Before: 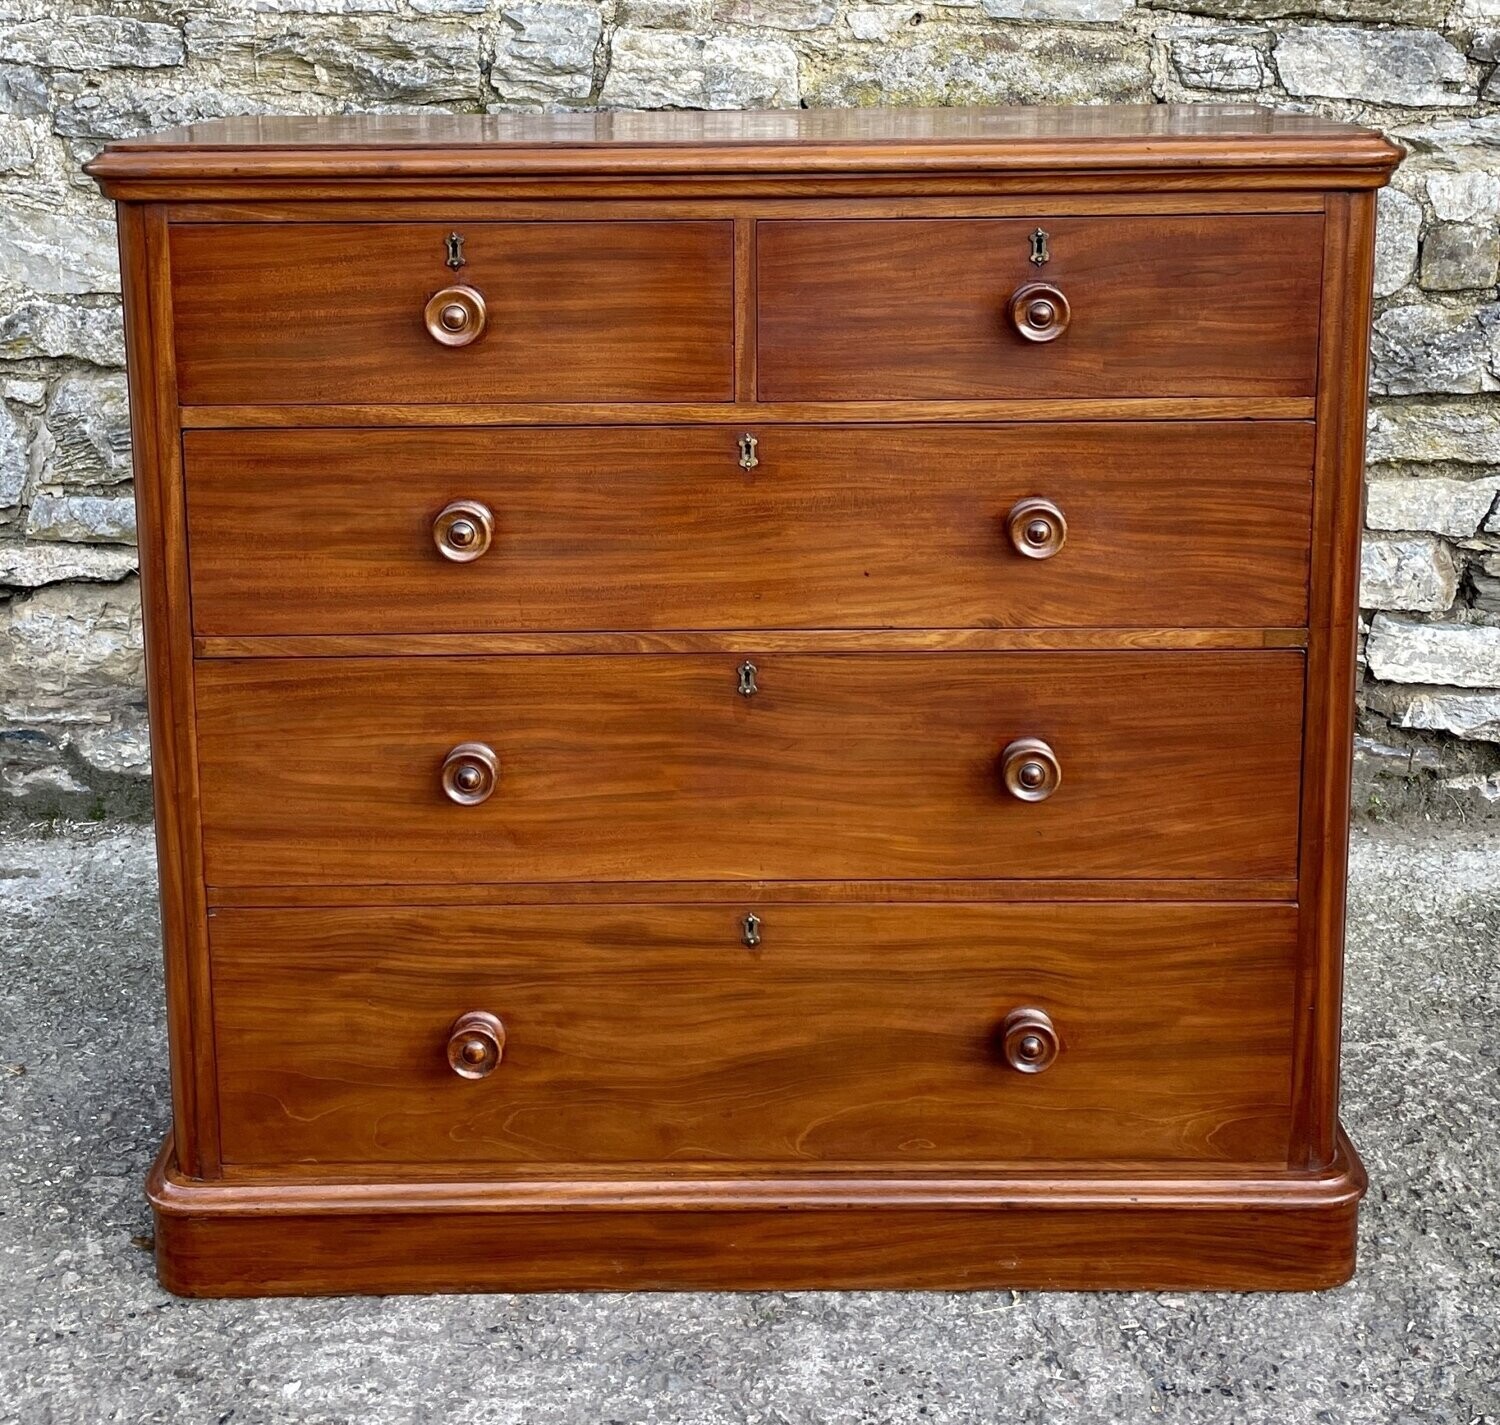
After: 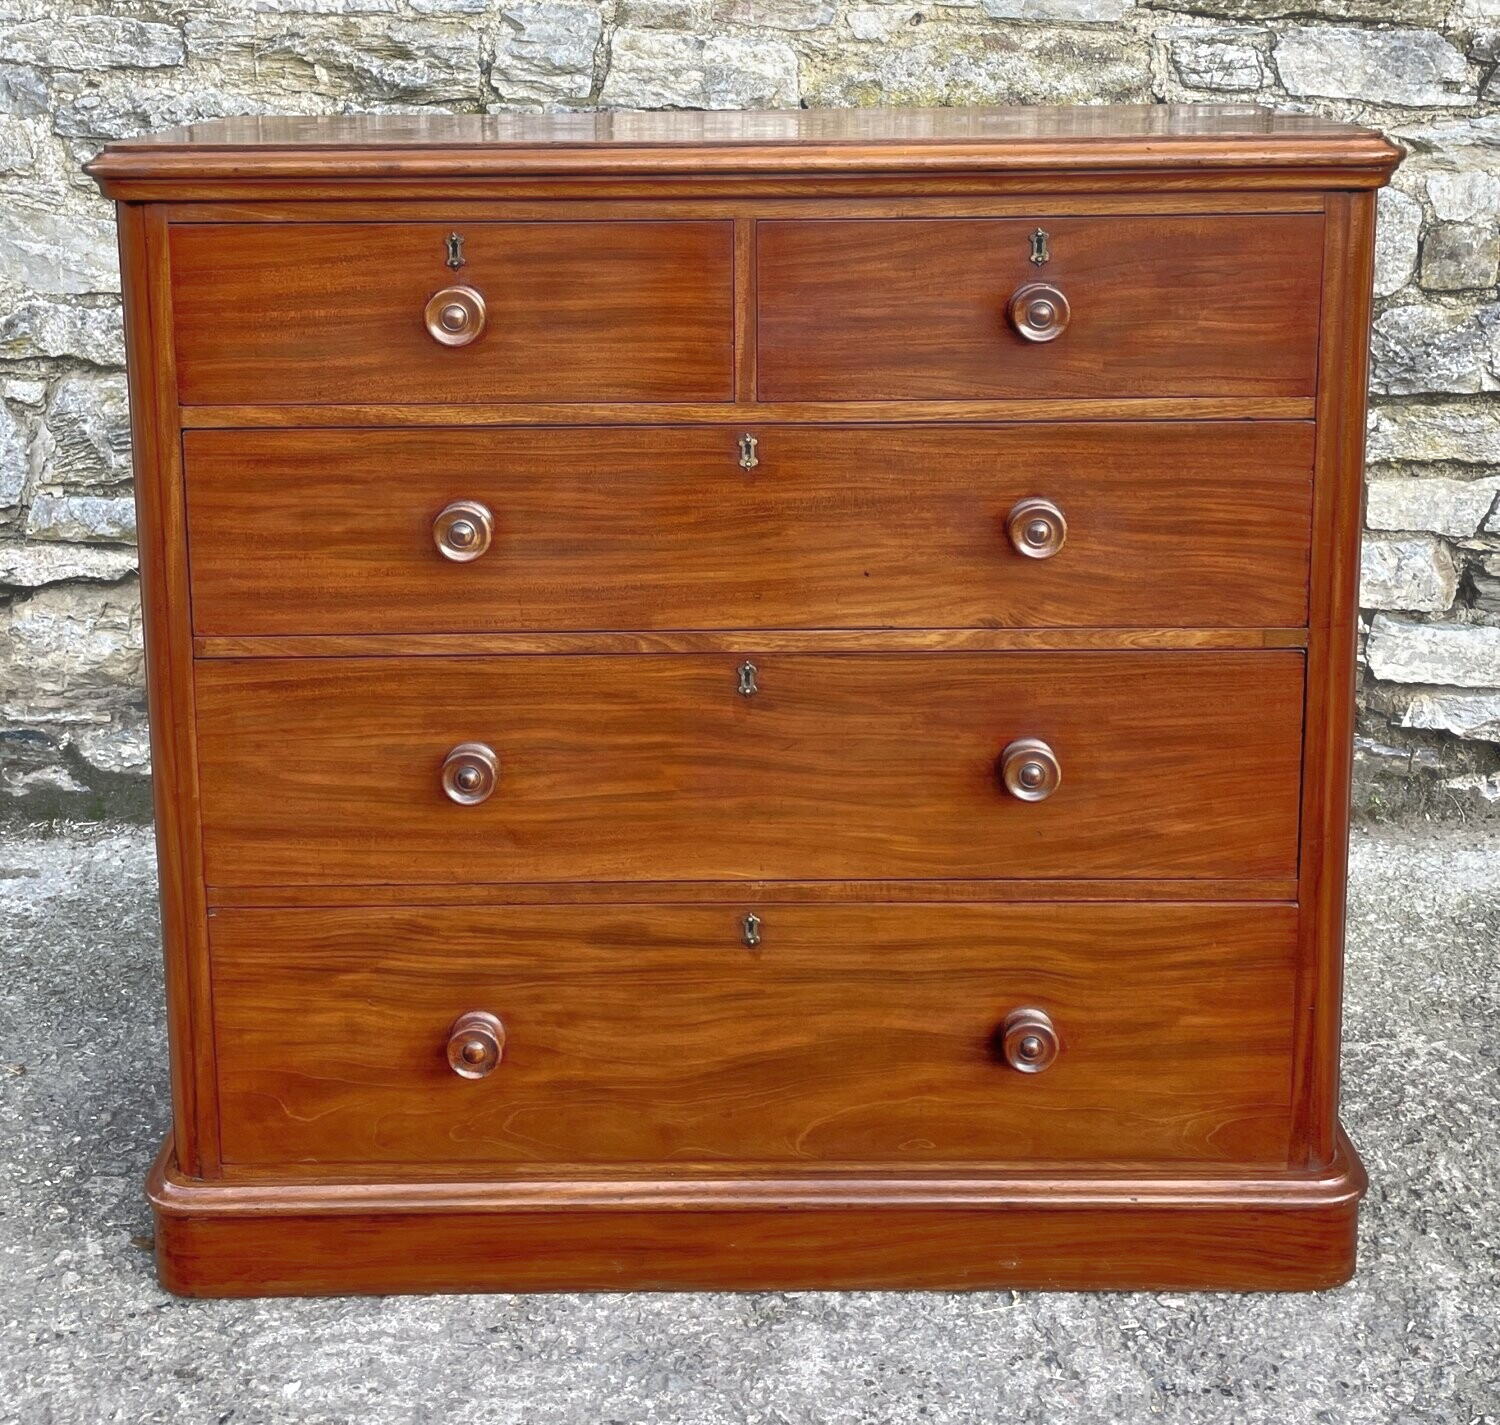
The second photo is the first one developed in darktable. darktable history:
tone equalizer: -8 EV -0.528 EV, -7 EV -0.298 EV, -6 EV -0.099 EV, -5 EV 0.406 EV, -4 EV 0.98 EV, -3 EV 0.771 EV, -2 EV -0.007 EV, -1 EV 0.134 EV, +0 EV -0.03 EV
haze removal: strength -0.098, compatibility mode true, adaptive false
